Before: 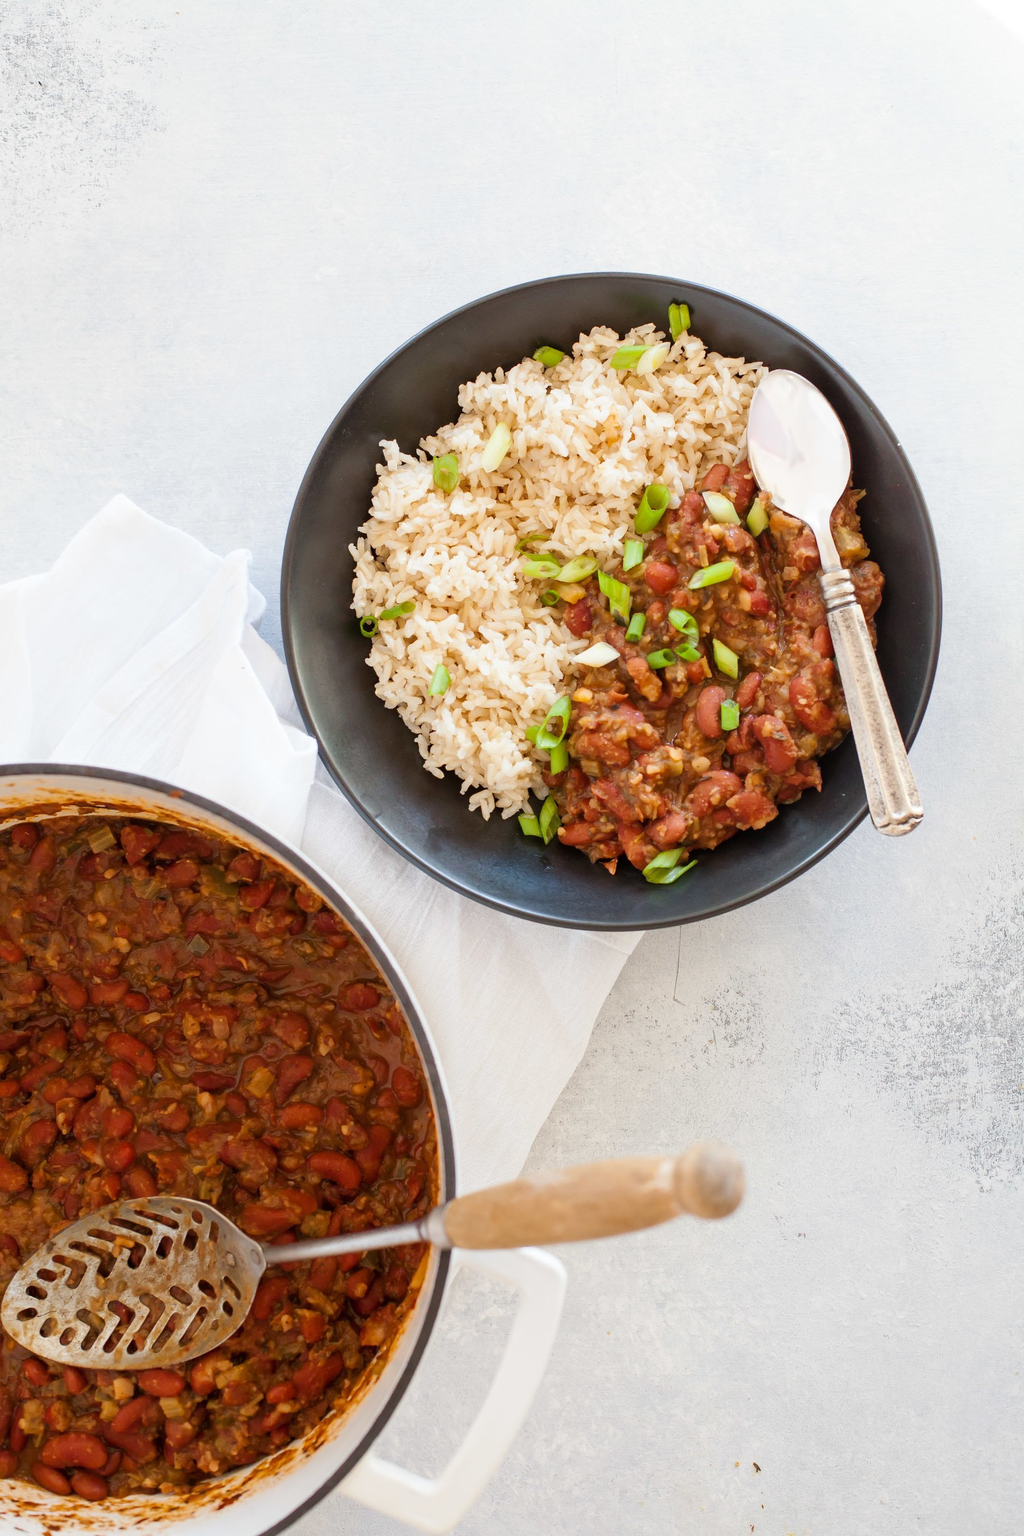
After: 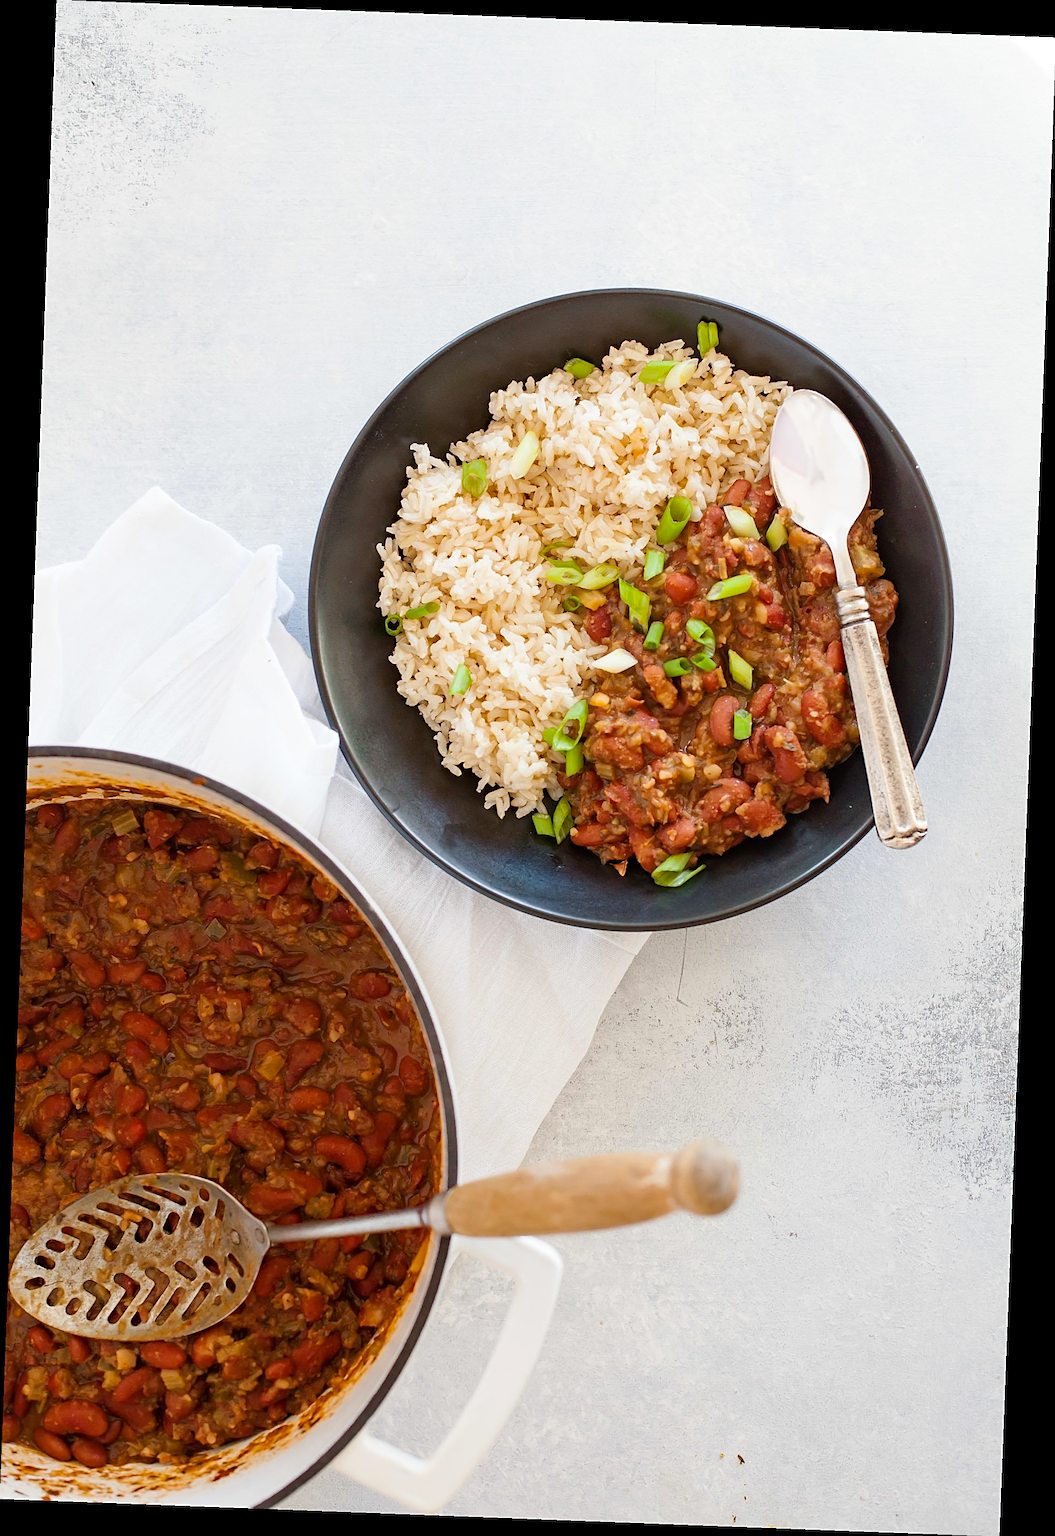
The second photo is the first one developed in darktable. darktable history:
rotate and perspective: rotation 2.17°, automatic cropping off
sharpen: on, module defaults
haze removal: strength 0.29, distance 0.25, compatibility mode true, adaptive false
